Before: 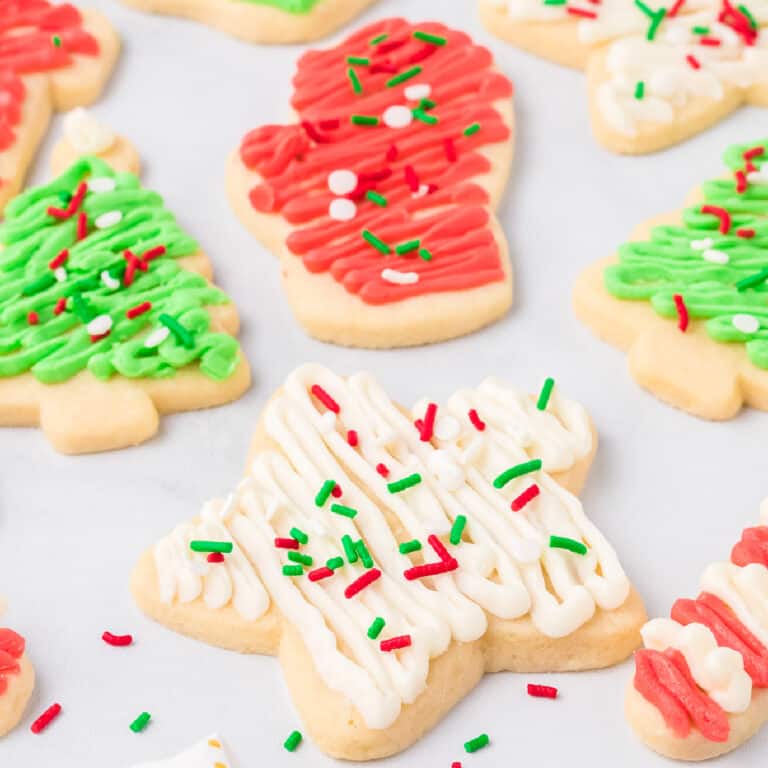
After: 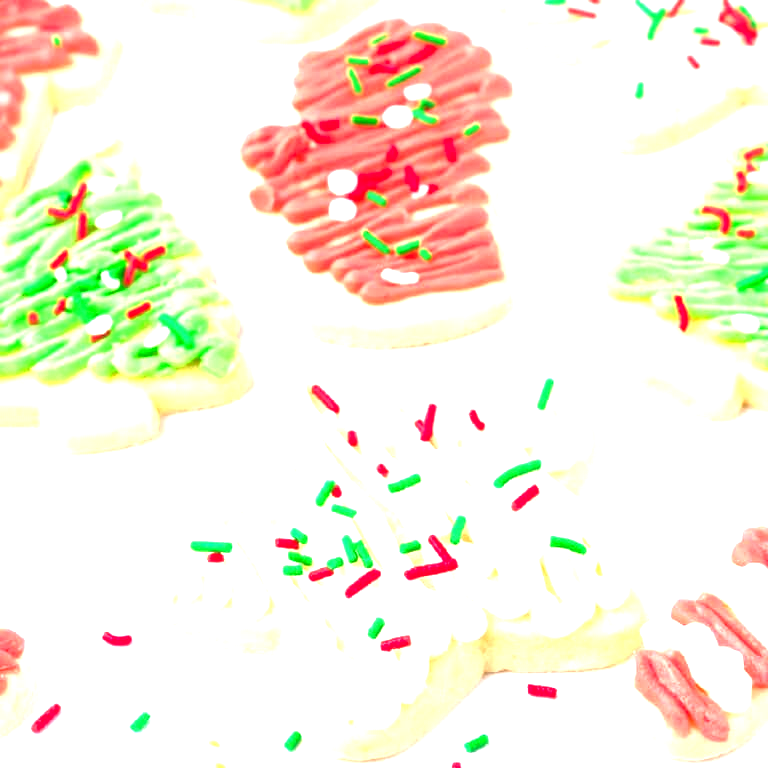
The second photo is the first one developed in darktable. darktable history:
local contrast: mode bilateral grid, contrast 20, coarseness 50, detail 130%, midtone range 0.2
exposure: black level correction 0, exposure 1.45 EV, compensate exposure bias true, compensate highlight preservation false
